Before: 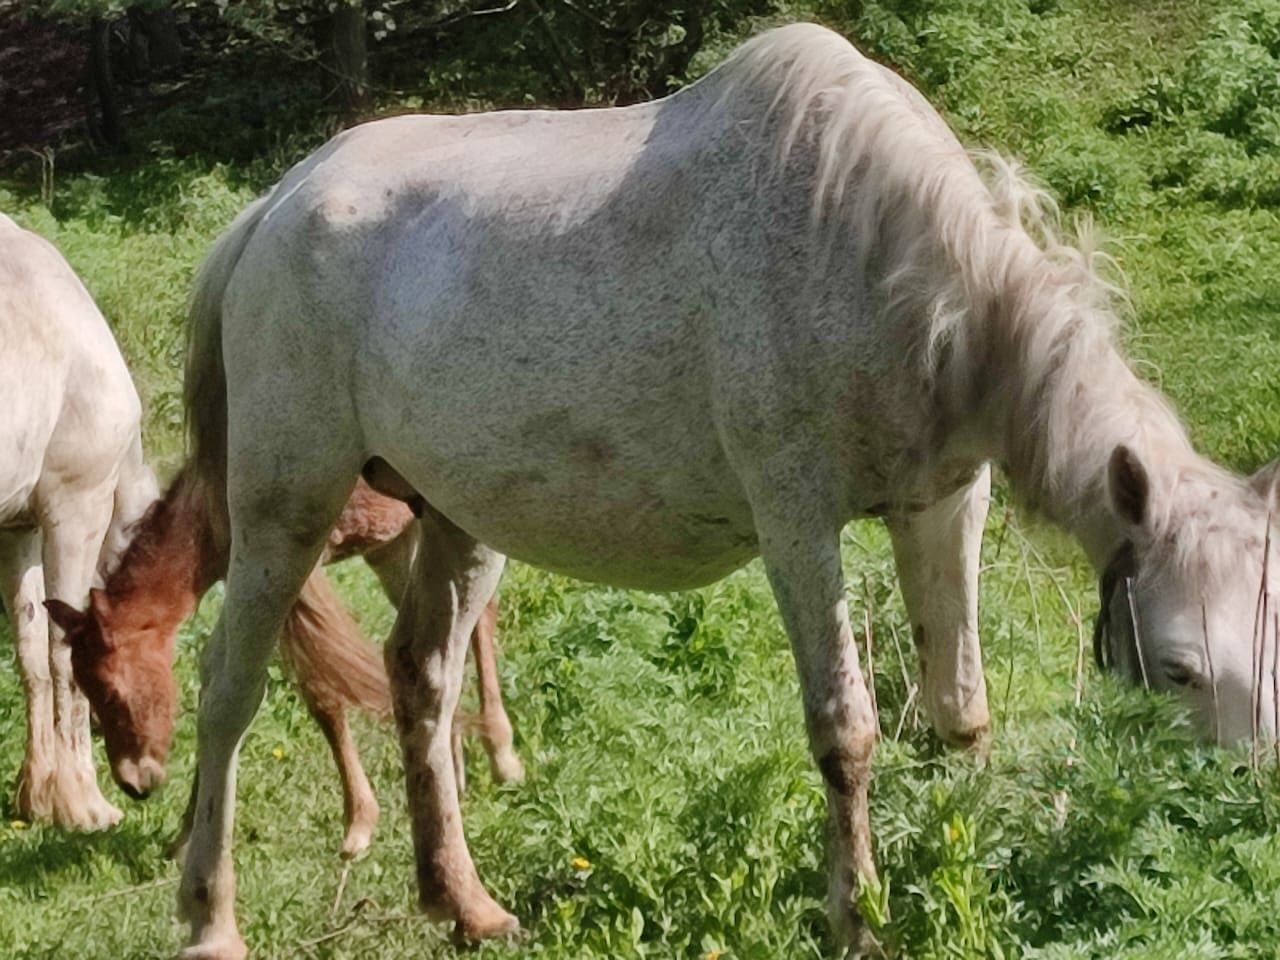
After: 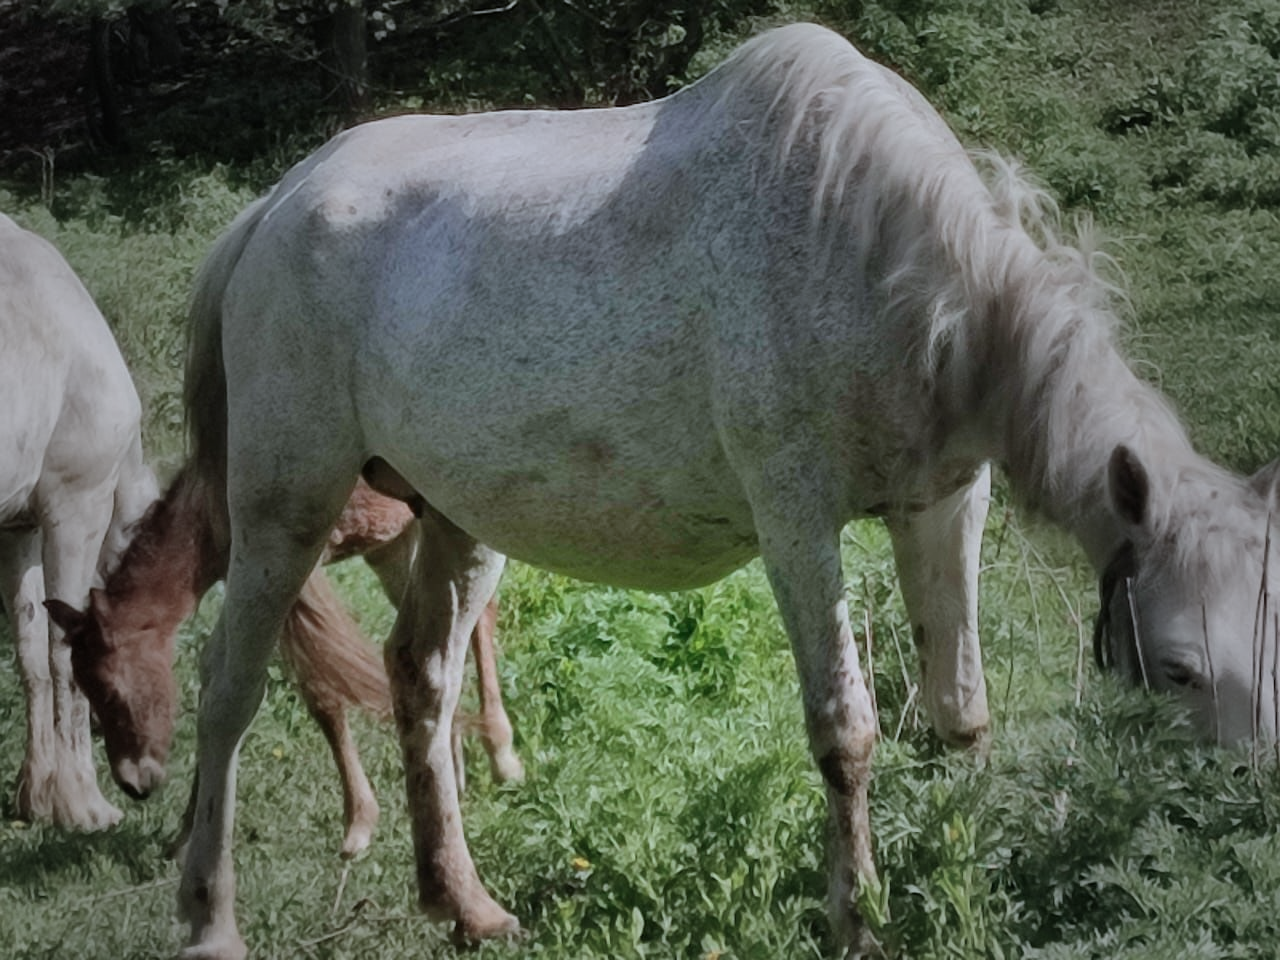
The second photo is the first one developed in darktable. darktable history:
color calibration: x 0.37, y 0.377, temperature 4295.44 K
vignetting: fall-off start 16.18%, fall-off radius 101.18%, width/height ratio 0.719
